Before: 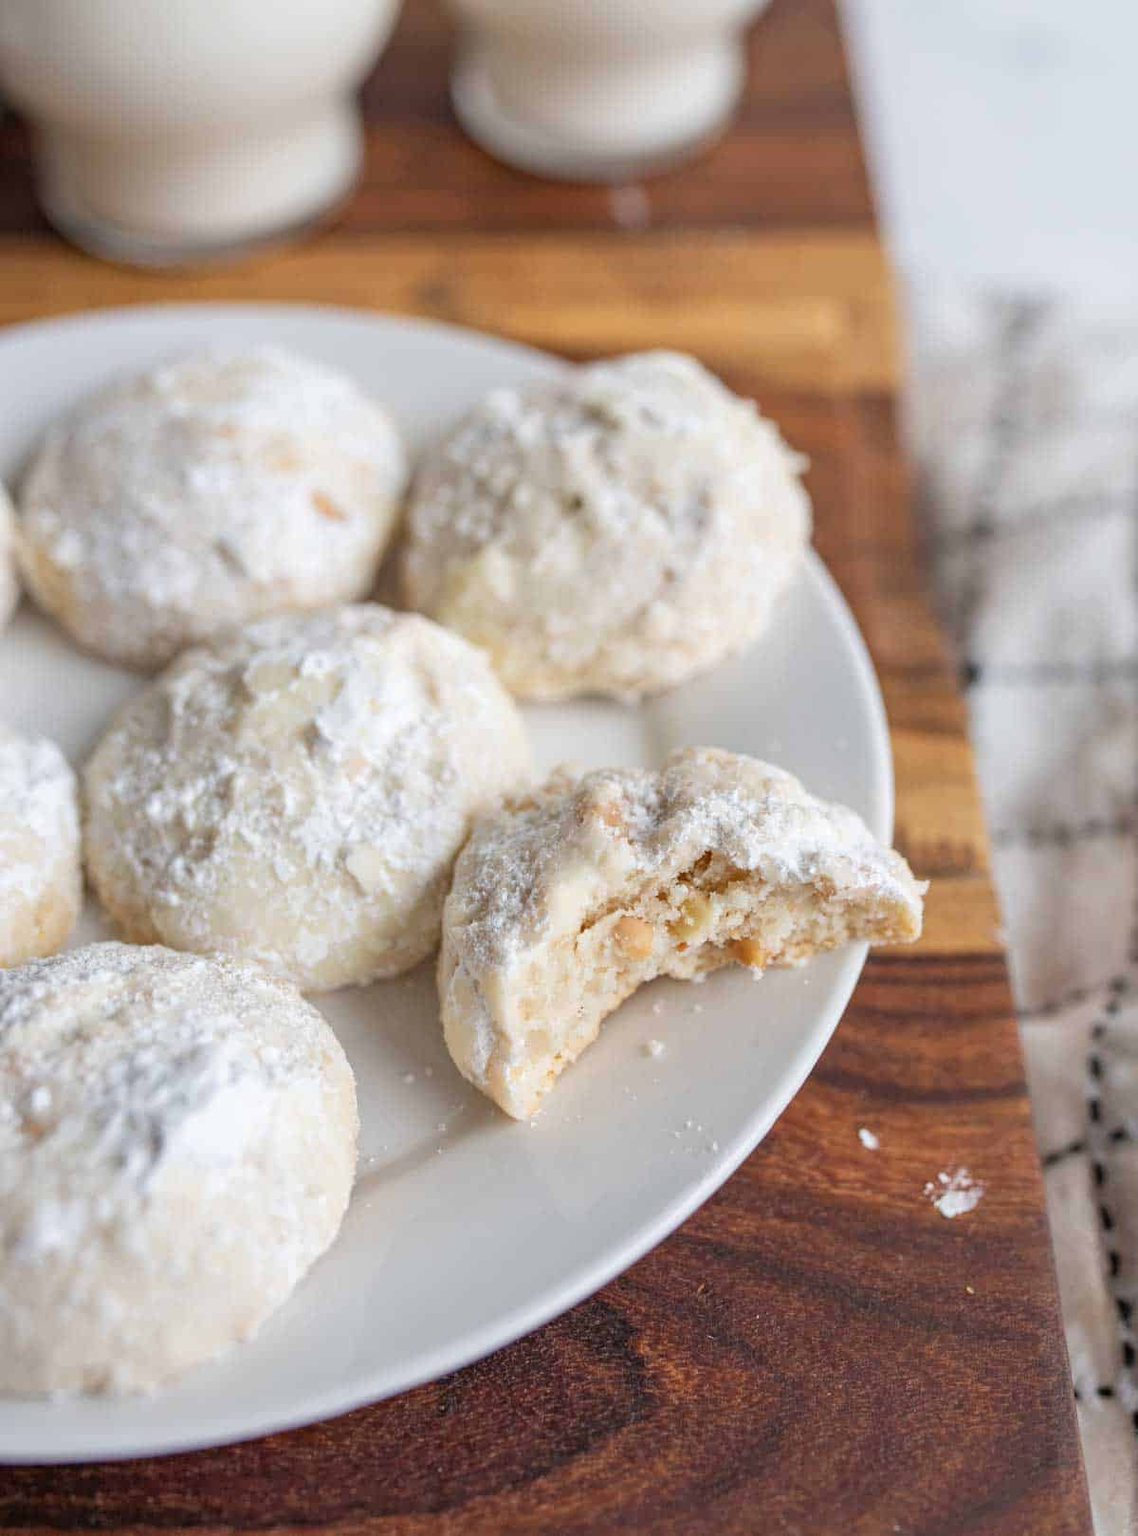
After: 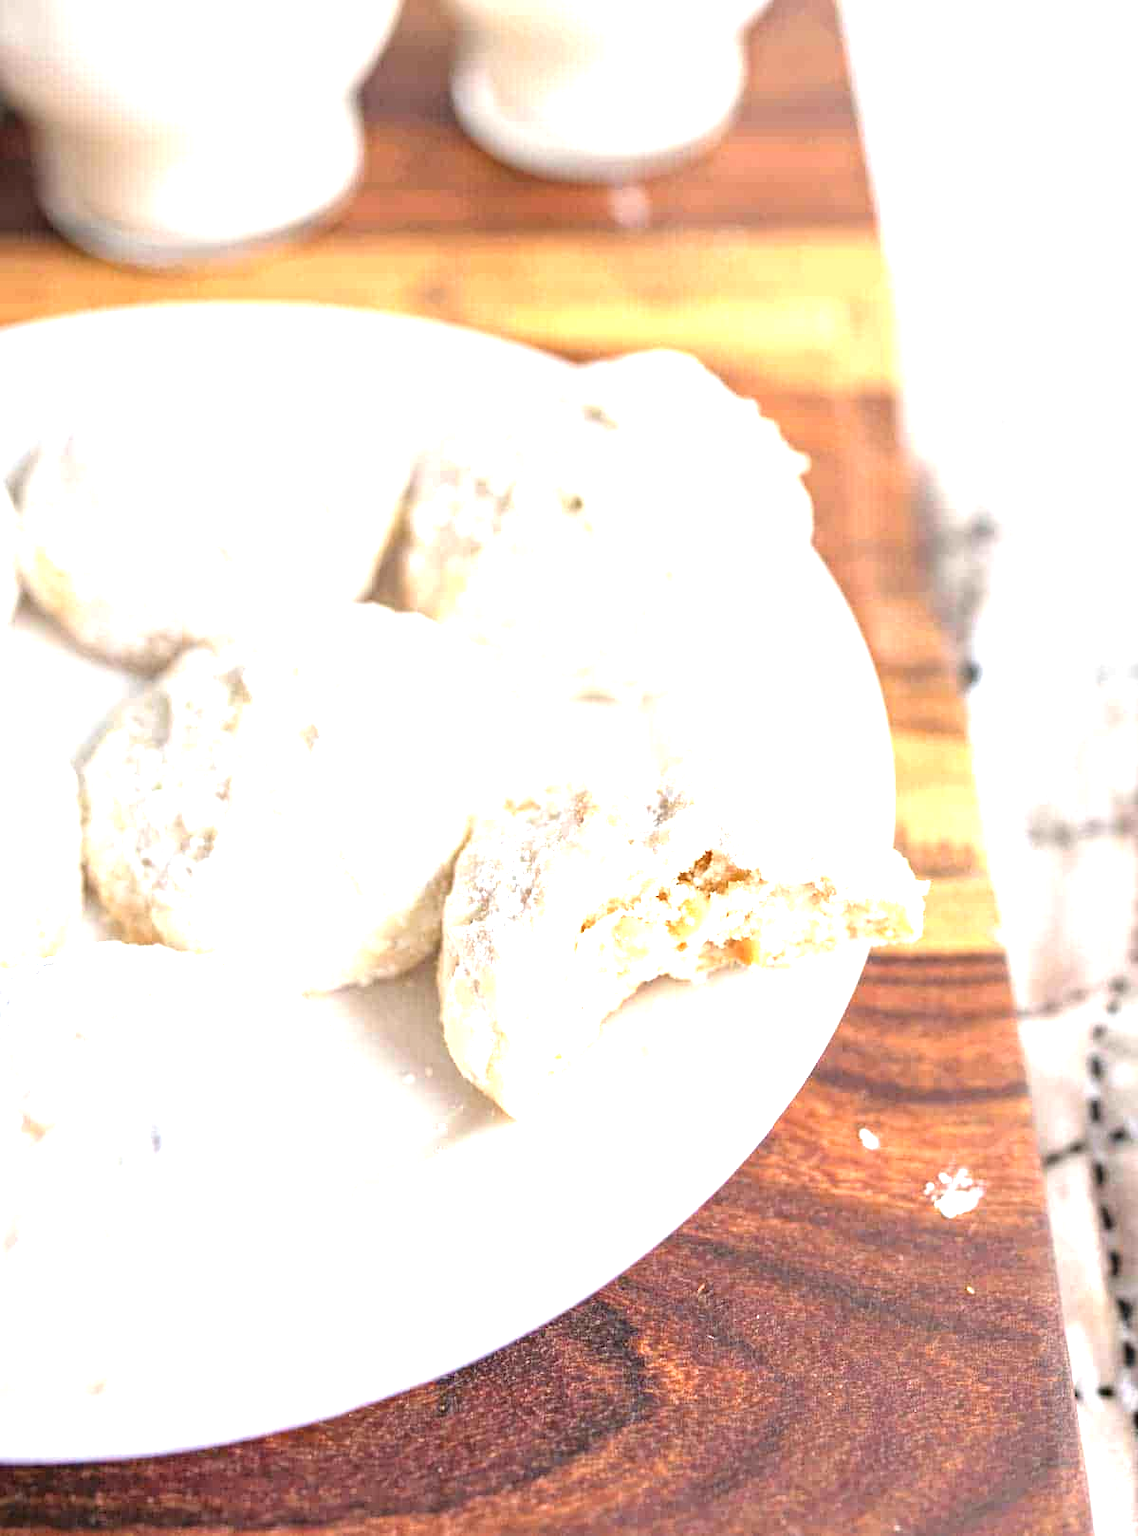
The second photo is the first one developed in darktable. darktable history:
exposure: black level correction 0, exposure 1.745 EV, compensate highlight preservation false
